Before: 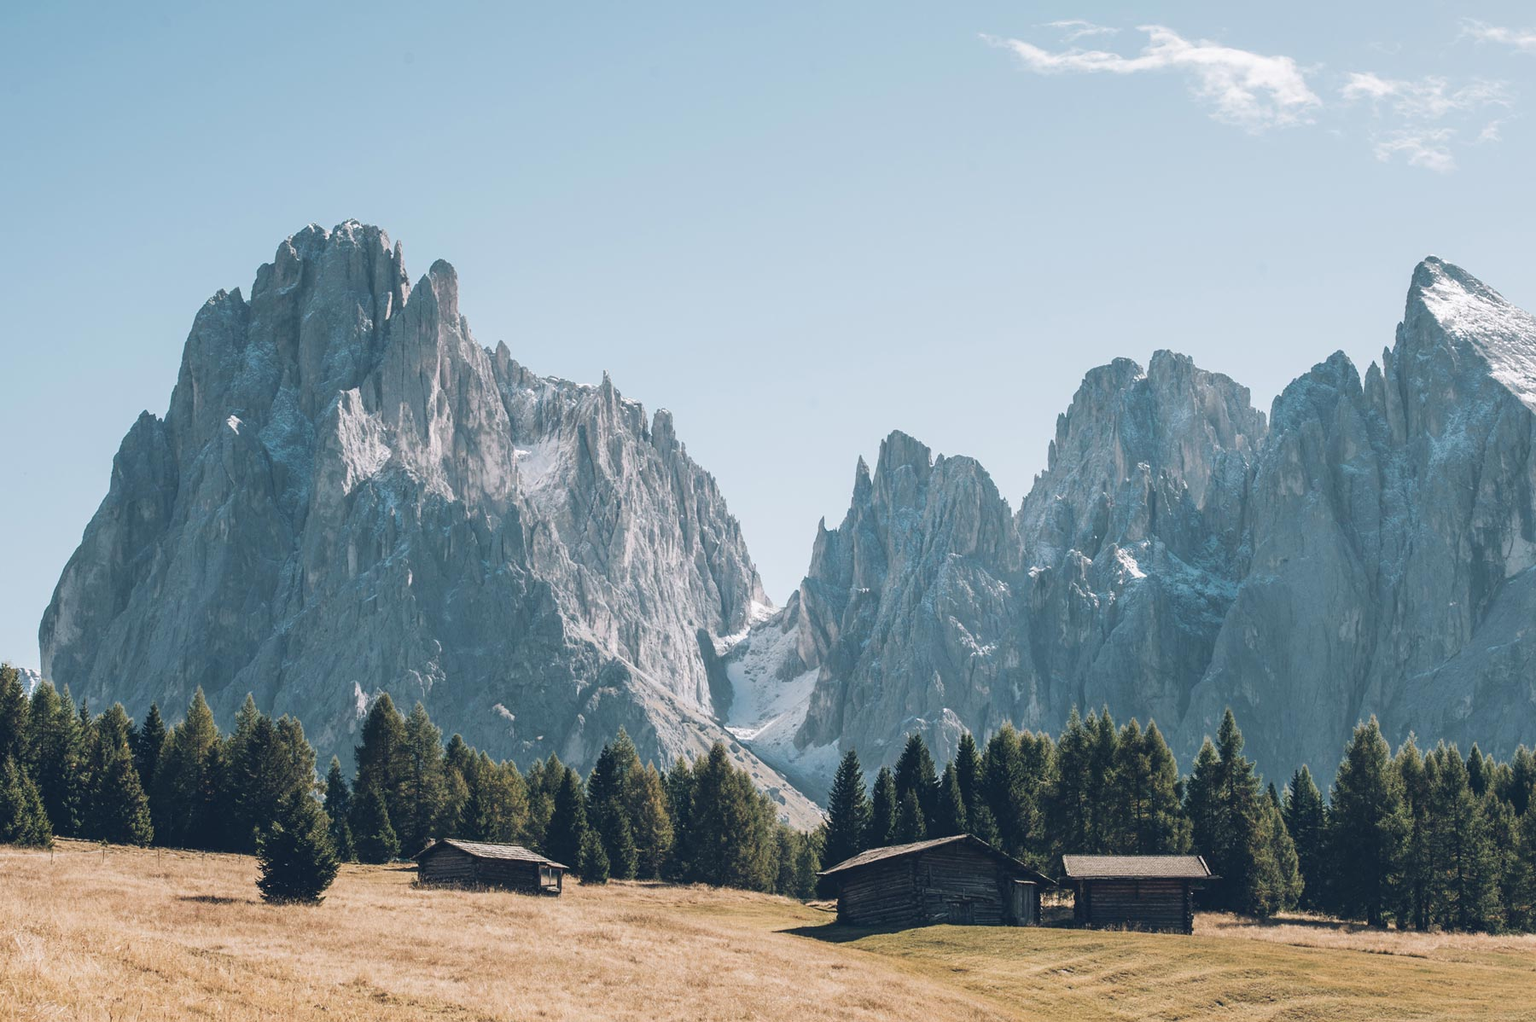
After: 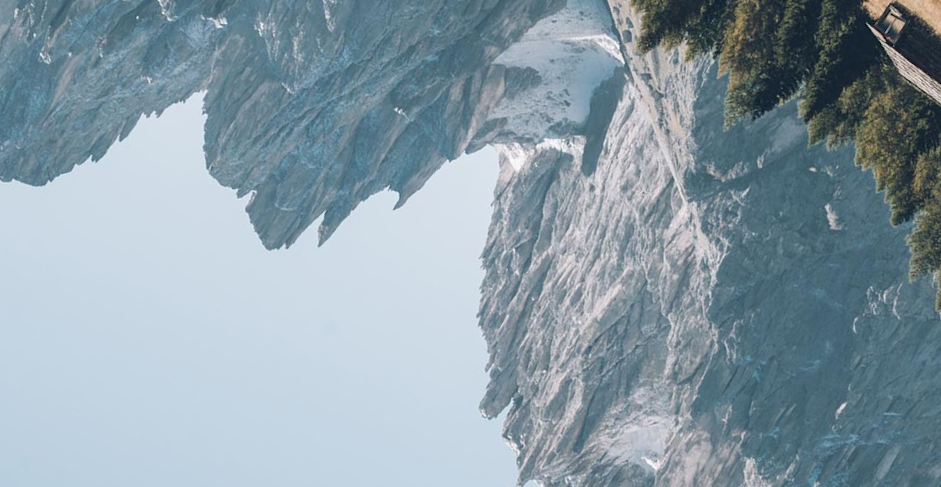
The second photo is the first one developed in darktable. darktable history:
crop and rotate: angle 147.47°, left 9.206%, top 15.604%, right 4.433%, bottom 17.162%
